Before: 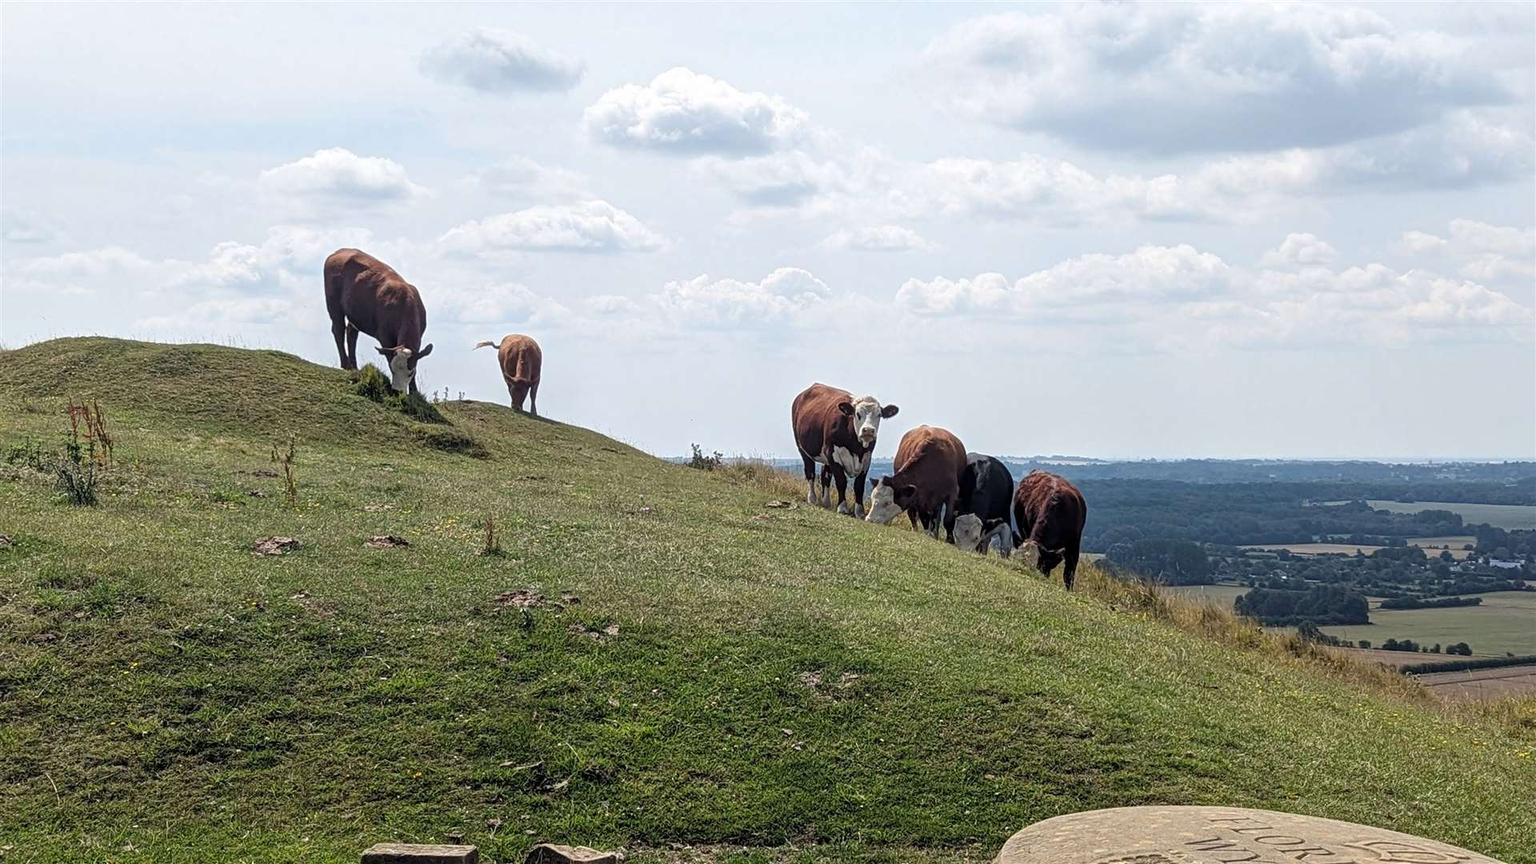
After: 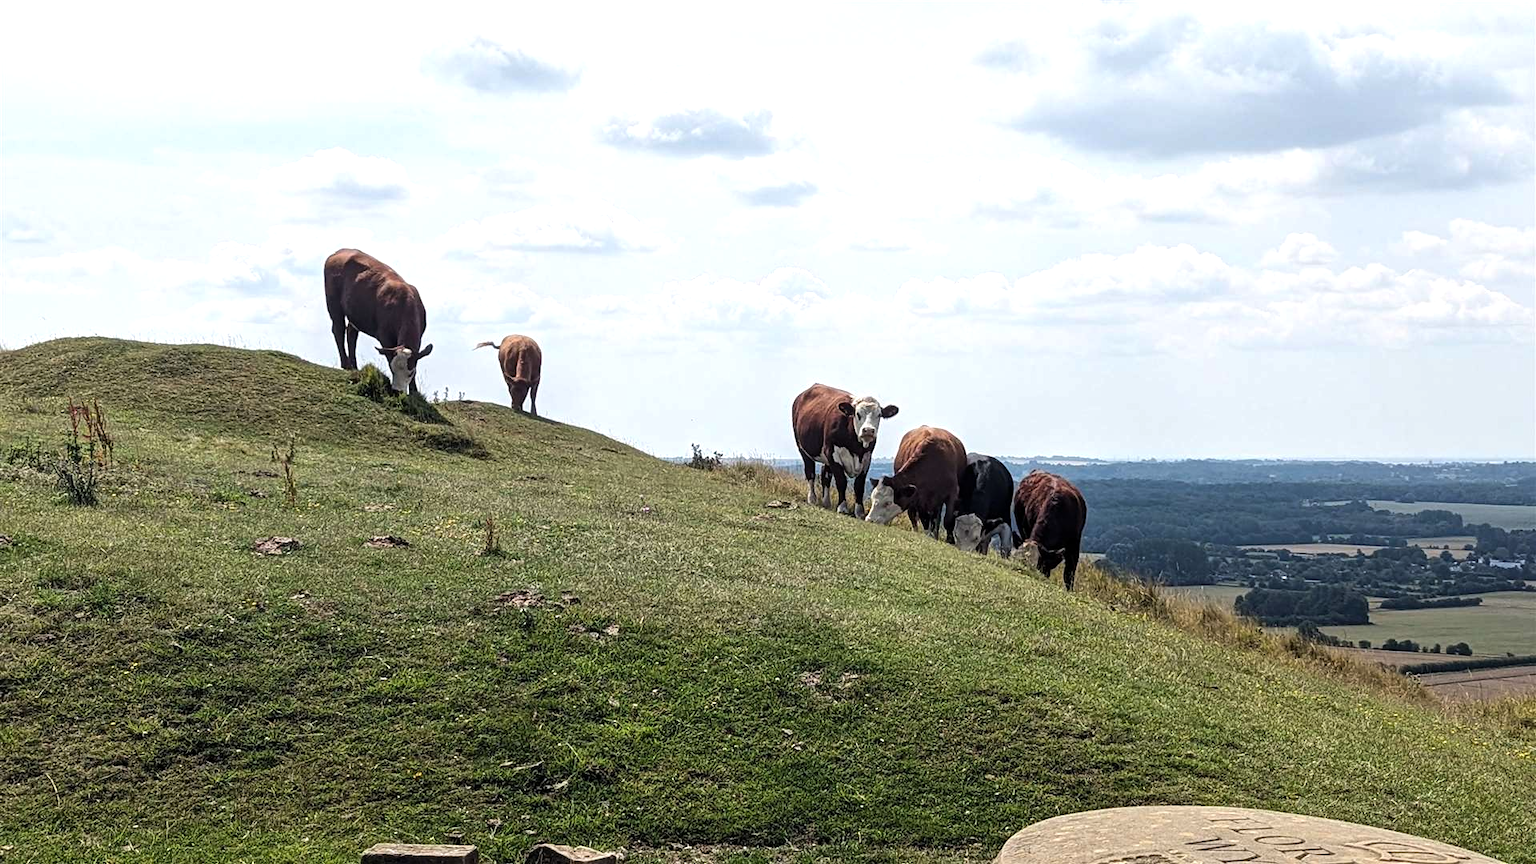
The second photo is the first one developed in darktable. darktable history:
tone equalizer: -8 EV -0.453 EV, -7 EV -0.382 EV, -6 EV -0.341 EV, -5 EV -0.189 EV, -3 EV 0.233 EV, -2 EV 0.306 EV, -1 EV 0.388 EV, +0 EV 0.445 EV, edges refinement/feathering 500, mask exposure compensation -1.57 EV, preserve details no
